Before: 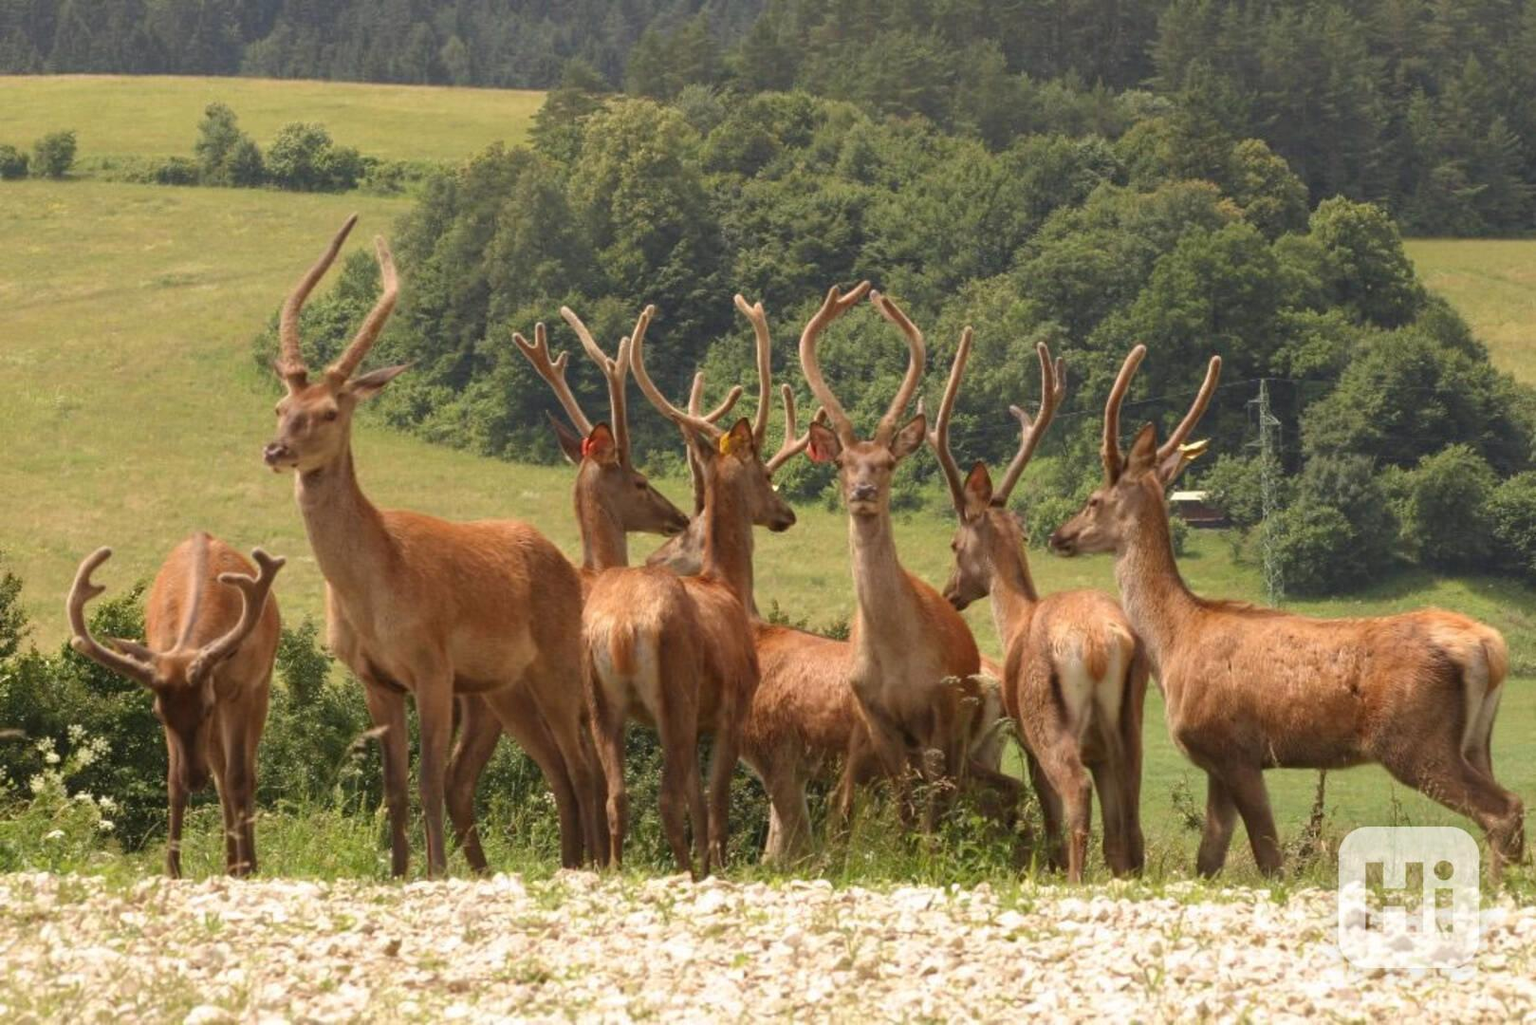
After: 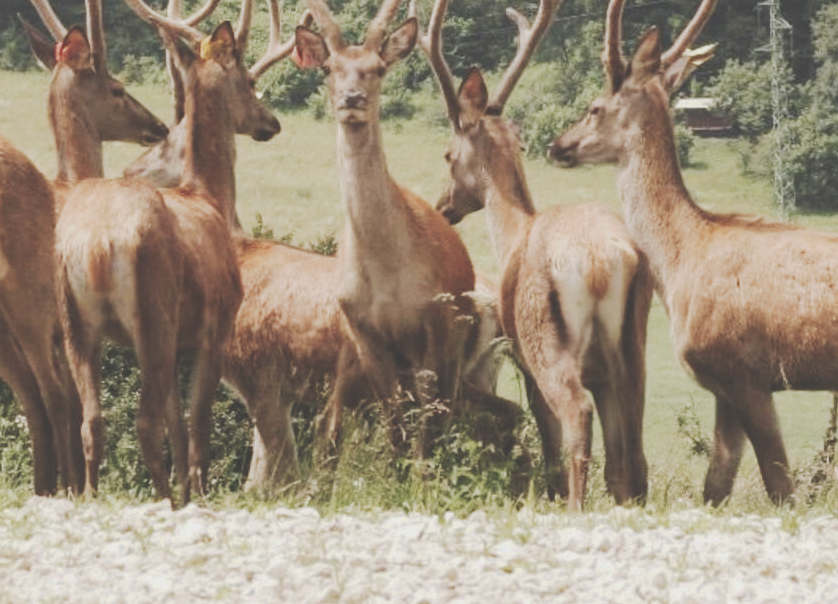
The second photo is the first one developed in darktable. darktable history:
tone curve: curves: ch0 [(0, 0) (0.003, 0.219) (0.011, 0.219) (0.025, 0.223) (0.044, 0.226) (0.069, 0.232) (0.1, 0.24) (0.136, 0.245) (0.177, 0.257) (0.224, 0.281) (0.277, 0.324) (0.335, 0.392) (0.399, 0.484) (0.468, 0.585) (0.543, 0.672) (0.623, 0.741) (0.709, 0.788) (0.801, 0.835) (0.898, 0.878) (1, 1)], preserve colors none
crop: left 34.479%, top 38.822%, right 13.718%, bottom 5.172%
color balance: lift [1.01, 1, 1, 1], gamma [1.097, 1, 1, 1], gain [0.85, 1, 1, 1]
contrast brightness saturation: contrast 0.06, brightness -0.01, saturation -0.23
color correction: saturation 0.8
